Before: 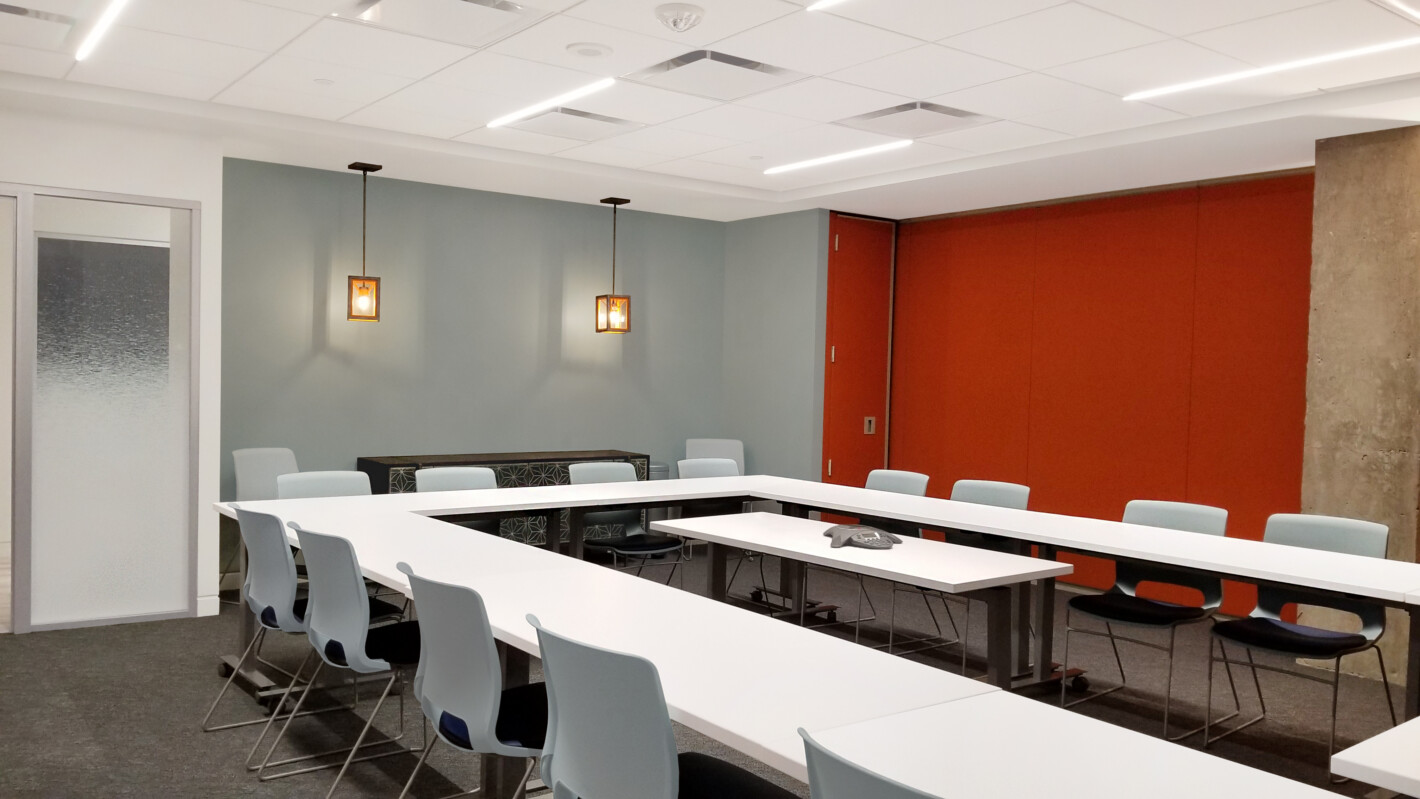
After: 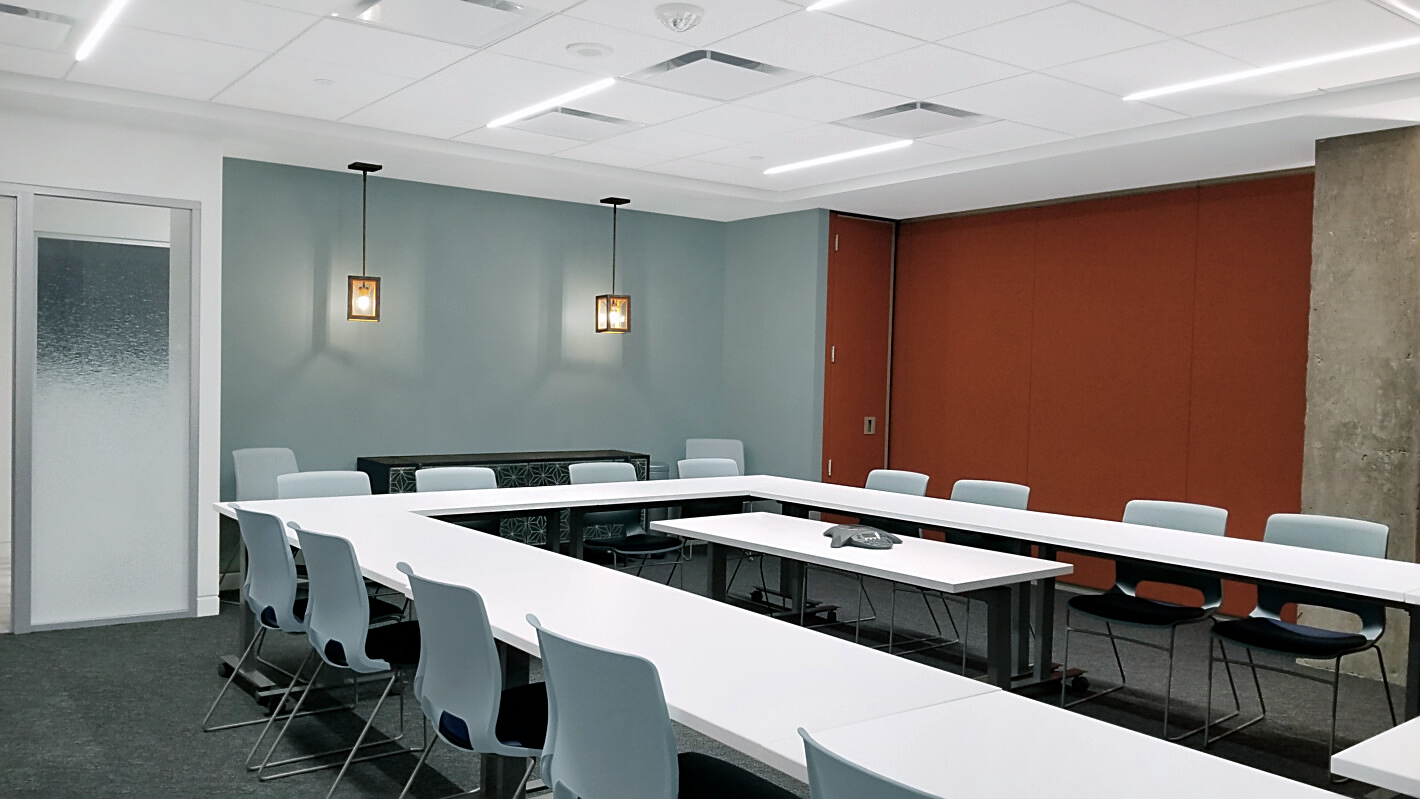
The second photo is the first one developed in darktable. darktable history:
color balance rgb: power › luminance -7.623%, power › chroma 2.262%, power › hue 218.55°, perceptual saturation grading › global saturation -0.086%, global vibrance 20%
contrast brightness saturation: contrast 0.059, brightness -0.009, saturation -0.233
sharpen: on, module defaults
